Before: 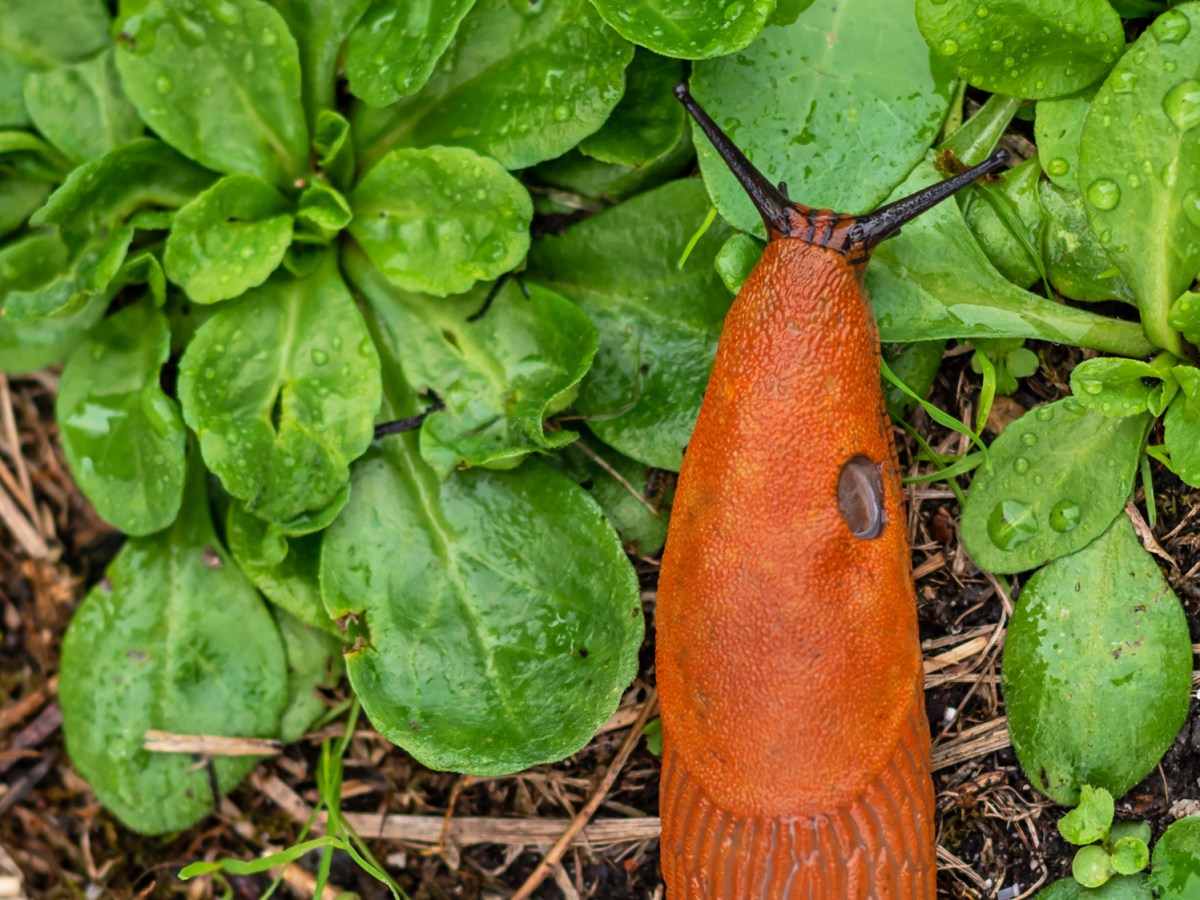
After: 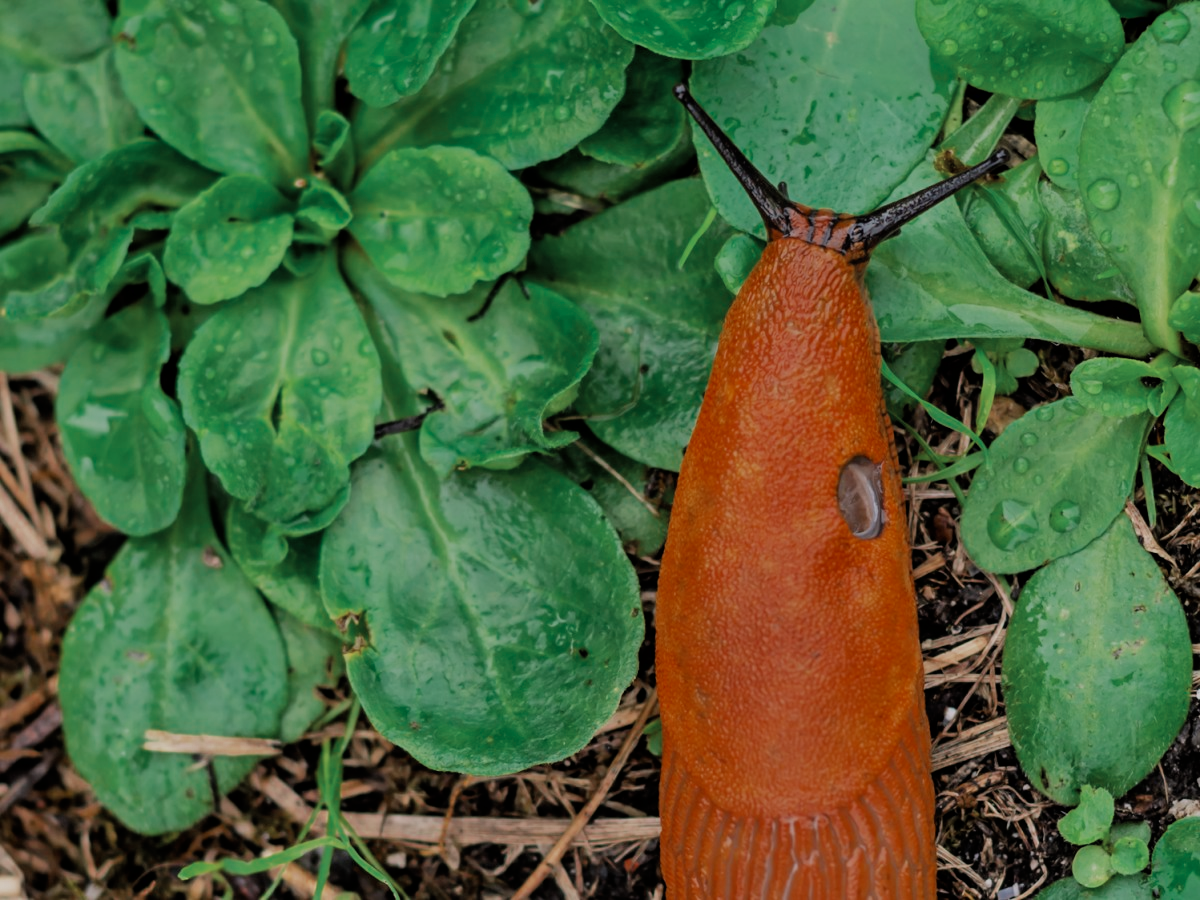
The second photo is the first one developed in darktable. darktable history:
filmic rgb: black relative exposure -7.15 EV, white relative exposure 5.36 EV, hardness 3.02, color science v6 (2022)
color zones: curves: ch0 [(0, 0.5) (0.125, 0.4) (0.25, 0.5) (0.375, 0.4) (0.5, 0.4) (0.625, 0.35) (0.75, 0.35) (0.875, 0.5)]; ch1 [(0, 0.35) (0.125, 0.45) (0.25, 0.35) (0.375, 0.35) (0.5, 0.35) (0.625, 0.35) (0.75, 0.45) (0.875, 0.35)]; ch2 [(0, 0.6) (0.125, 0.5) (0.25, 0.5) (0.375, 0.6) (0.5, 0.6) (0.625, 0.5) (0.75, 0.5) (0.875, 0.5)]
